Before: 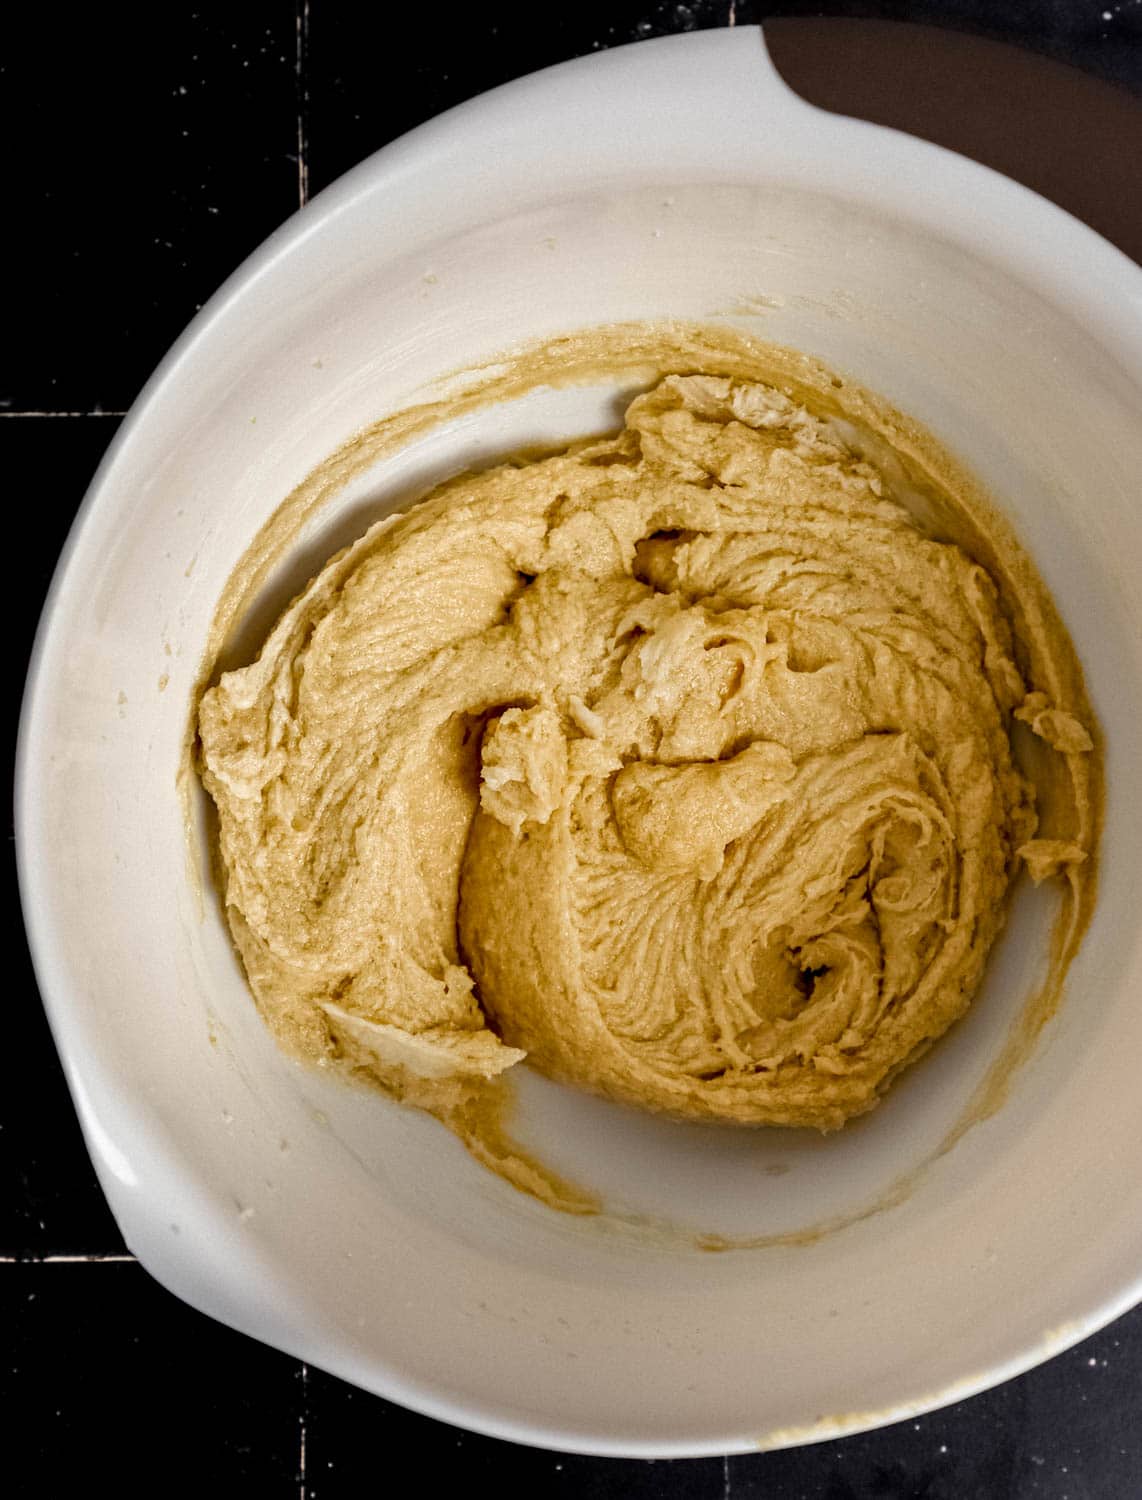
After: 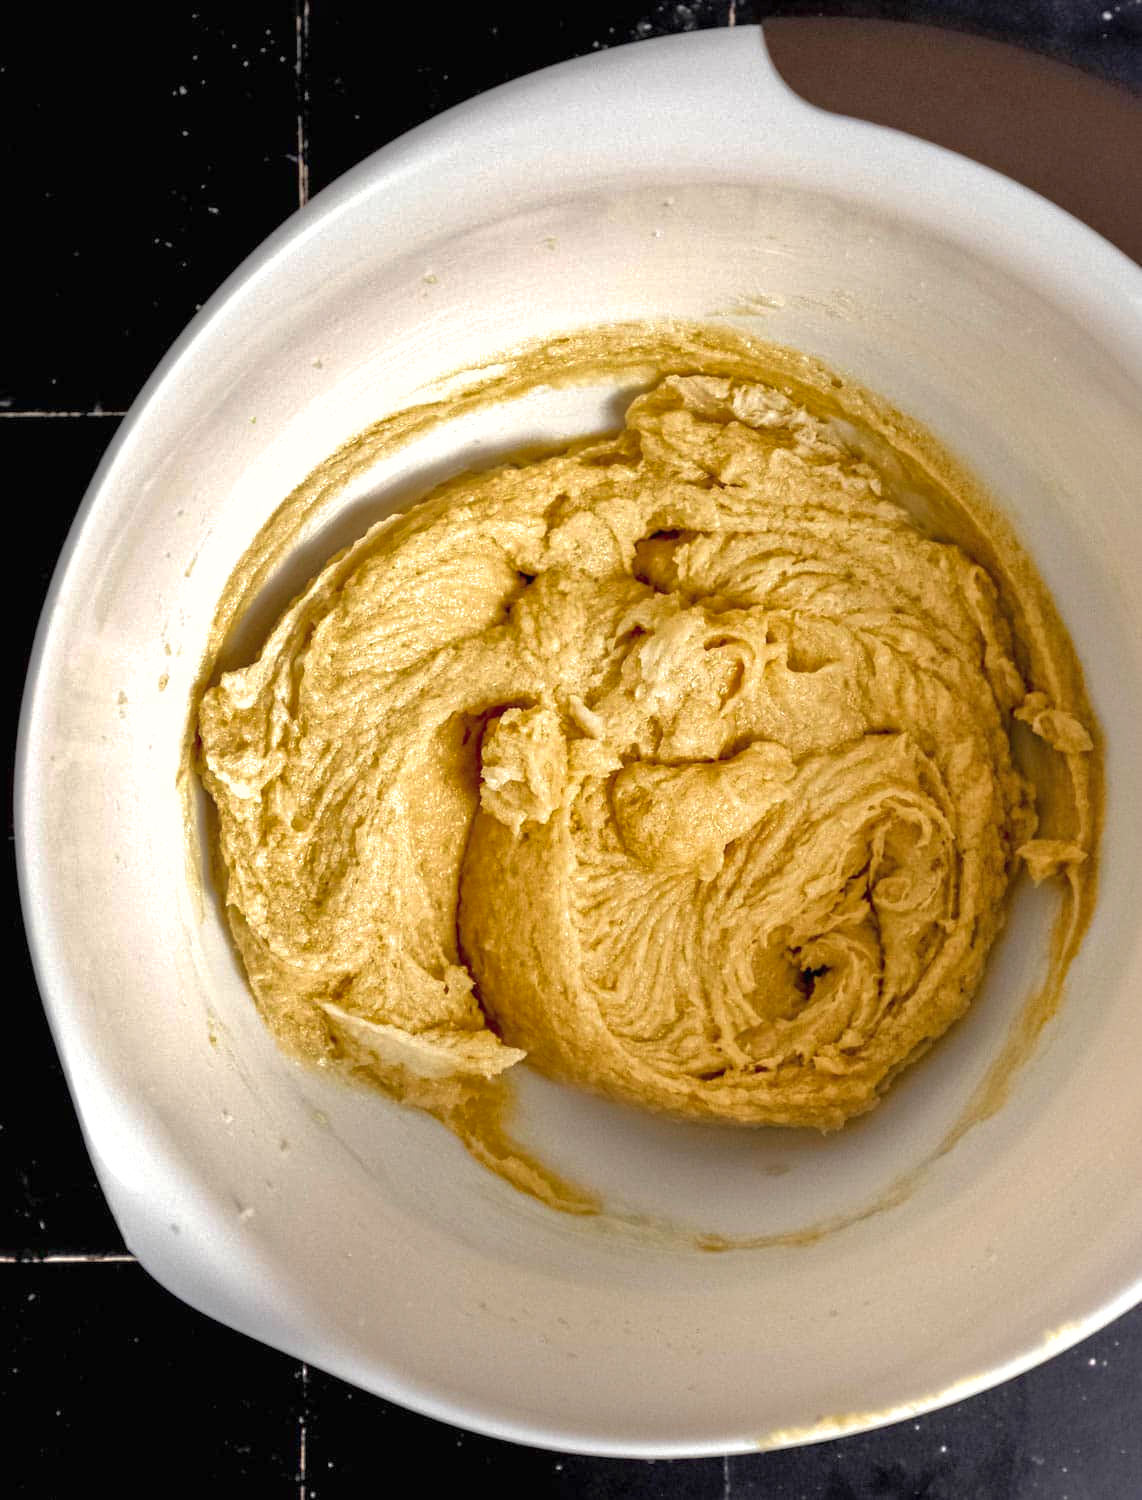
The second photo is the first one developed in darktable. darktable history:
exposure: black level correction 0, exposure 0.5 EV, compensate highlight preservation false
shadows and highlights: on, module defaults
